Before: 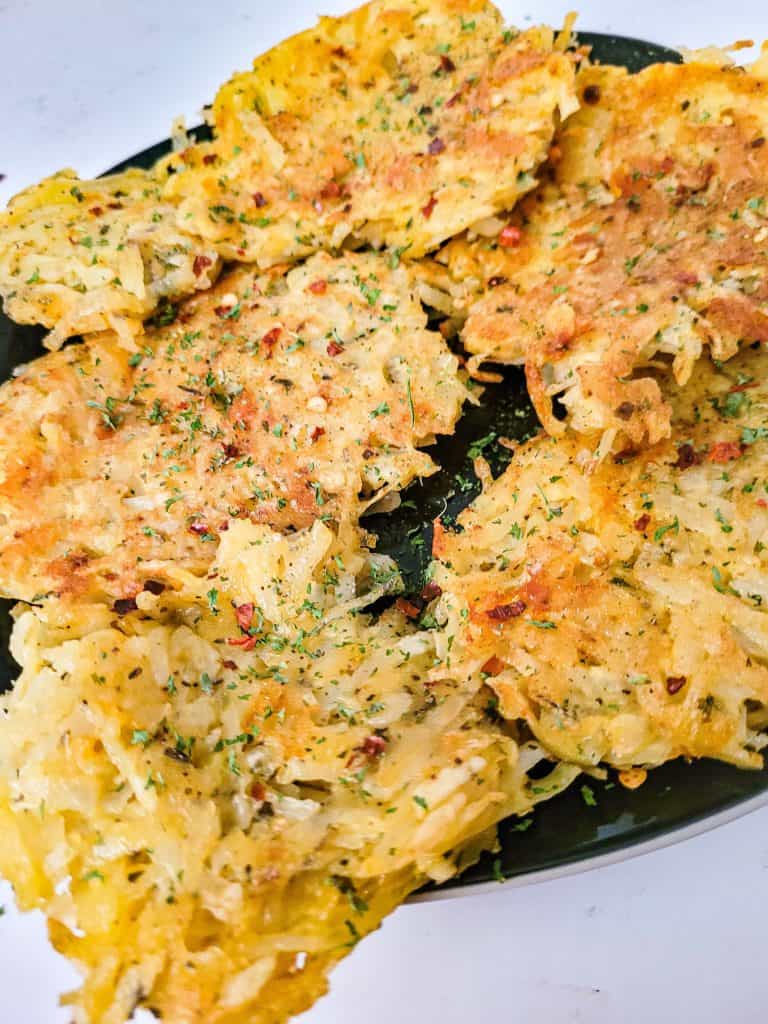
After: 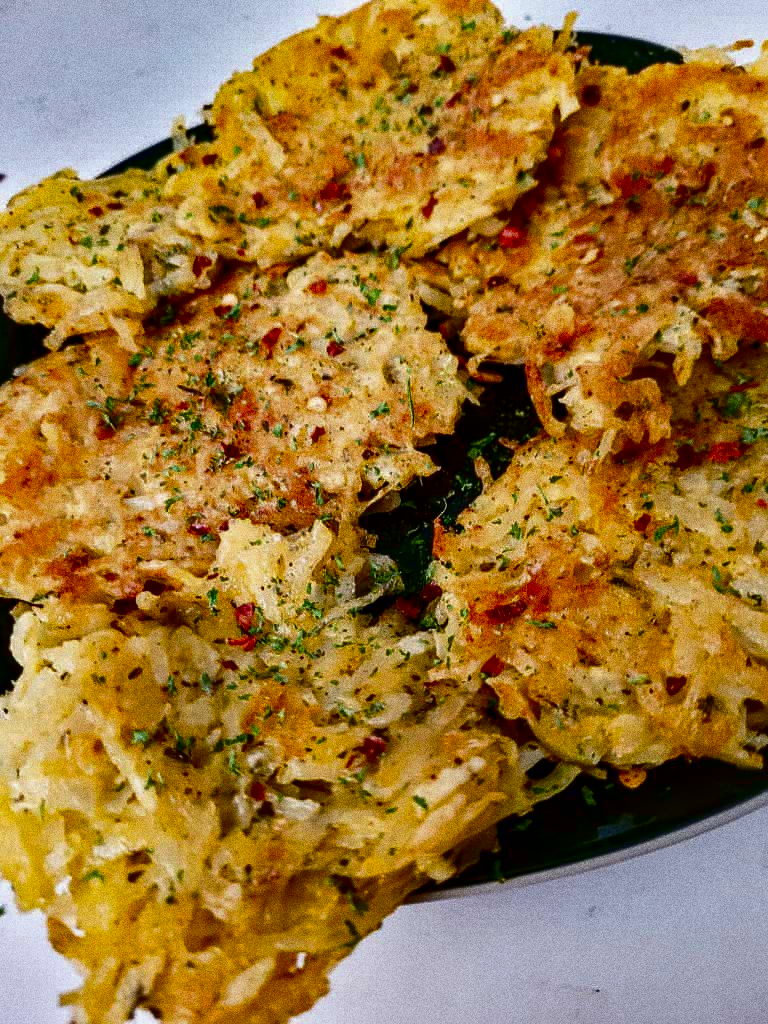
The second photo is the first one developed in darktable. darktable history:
grain: coarseness 0.09 ISO, strength 40%
contrast brightness saturation: contrast 0.09, brightness -0.59, saturation 0.17
